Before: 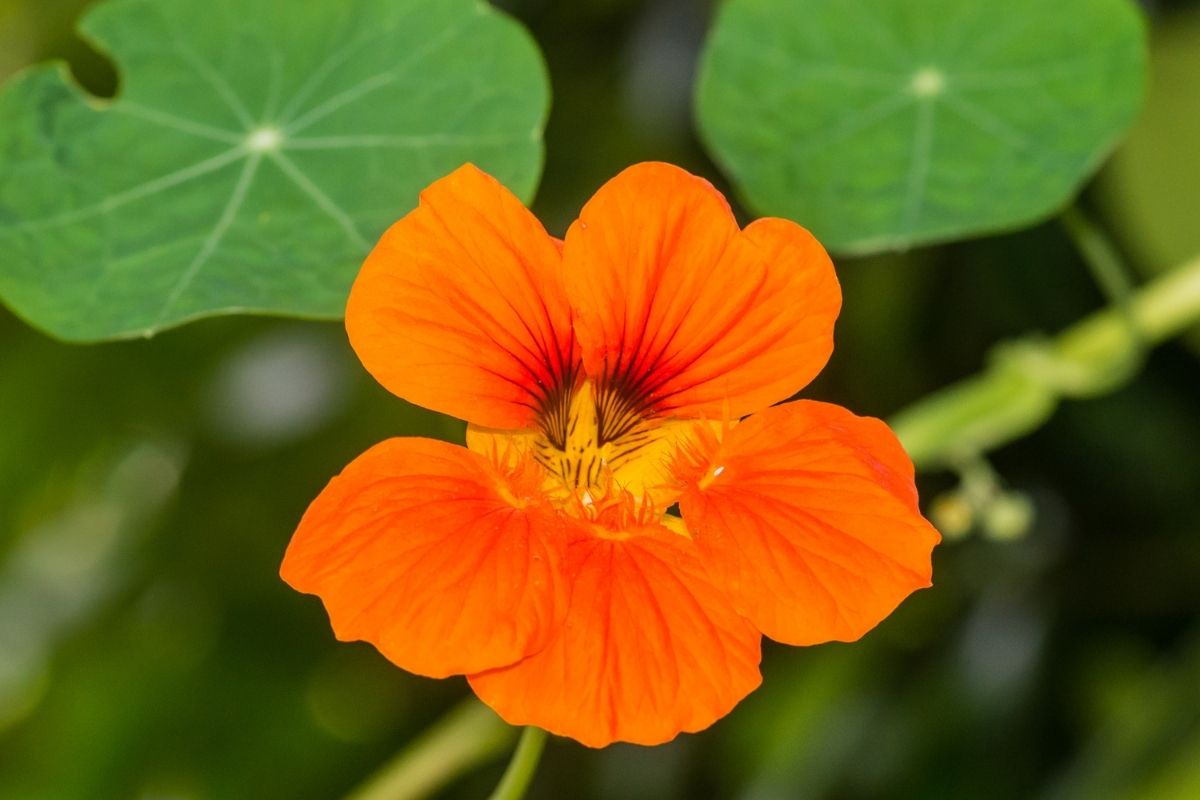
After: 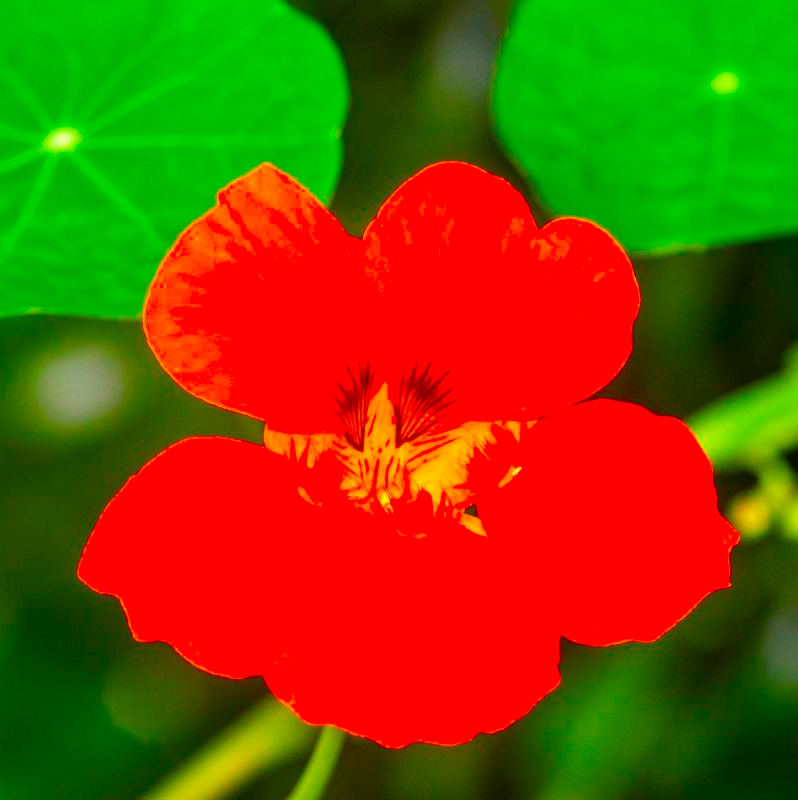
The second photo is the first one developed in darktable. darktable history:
color correction: saturation 2.15
exposure: black level correction 0.001, exposure 0.5 EV, compensate exposure bias true, compensate highlight preservation false
crop: left 16.899%, right 16.556%
color balance rgb: perceptual saturation grading › global saturation 20%, global vibrance 20%
